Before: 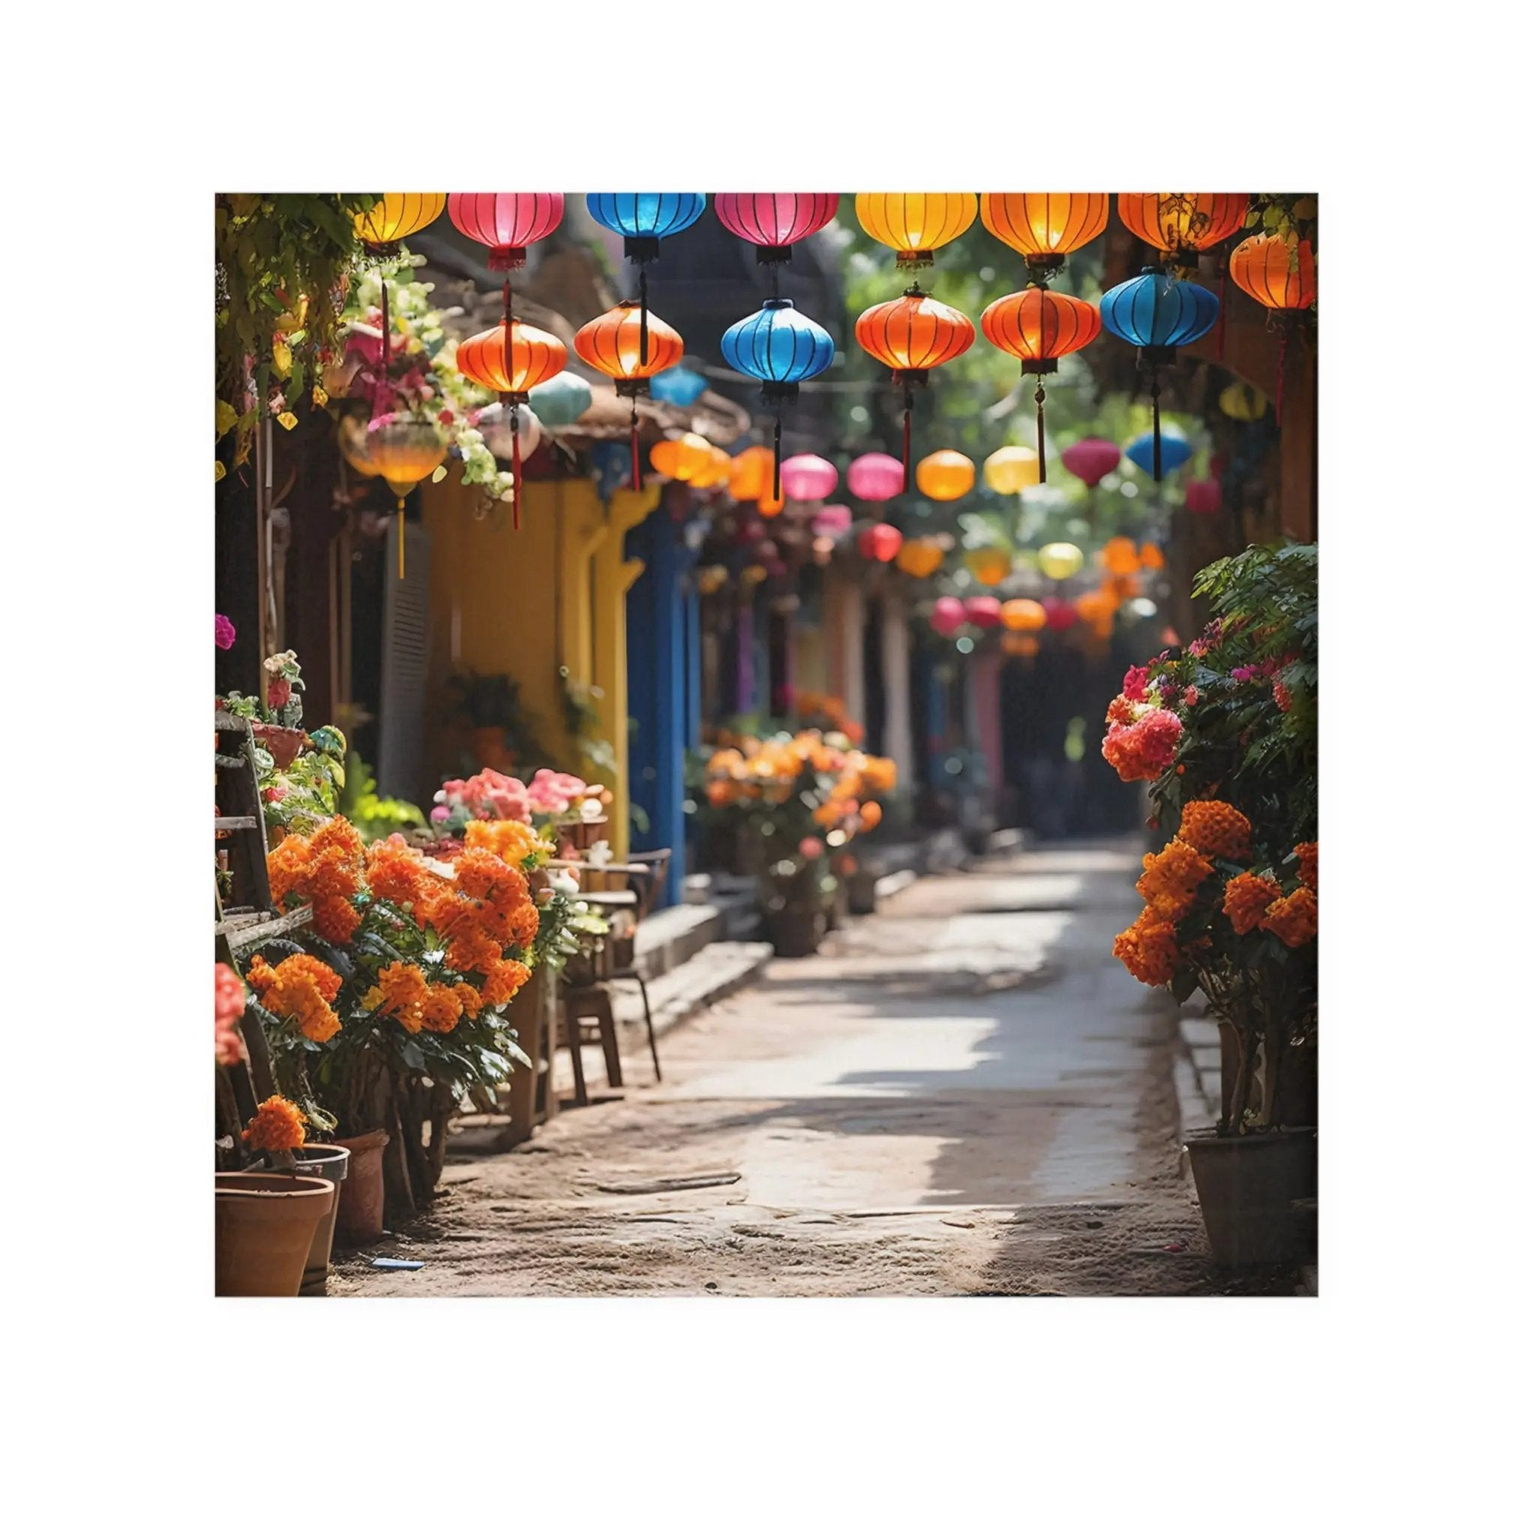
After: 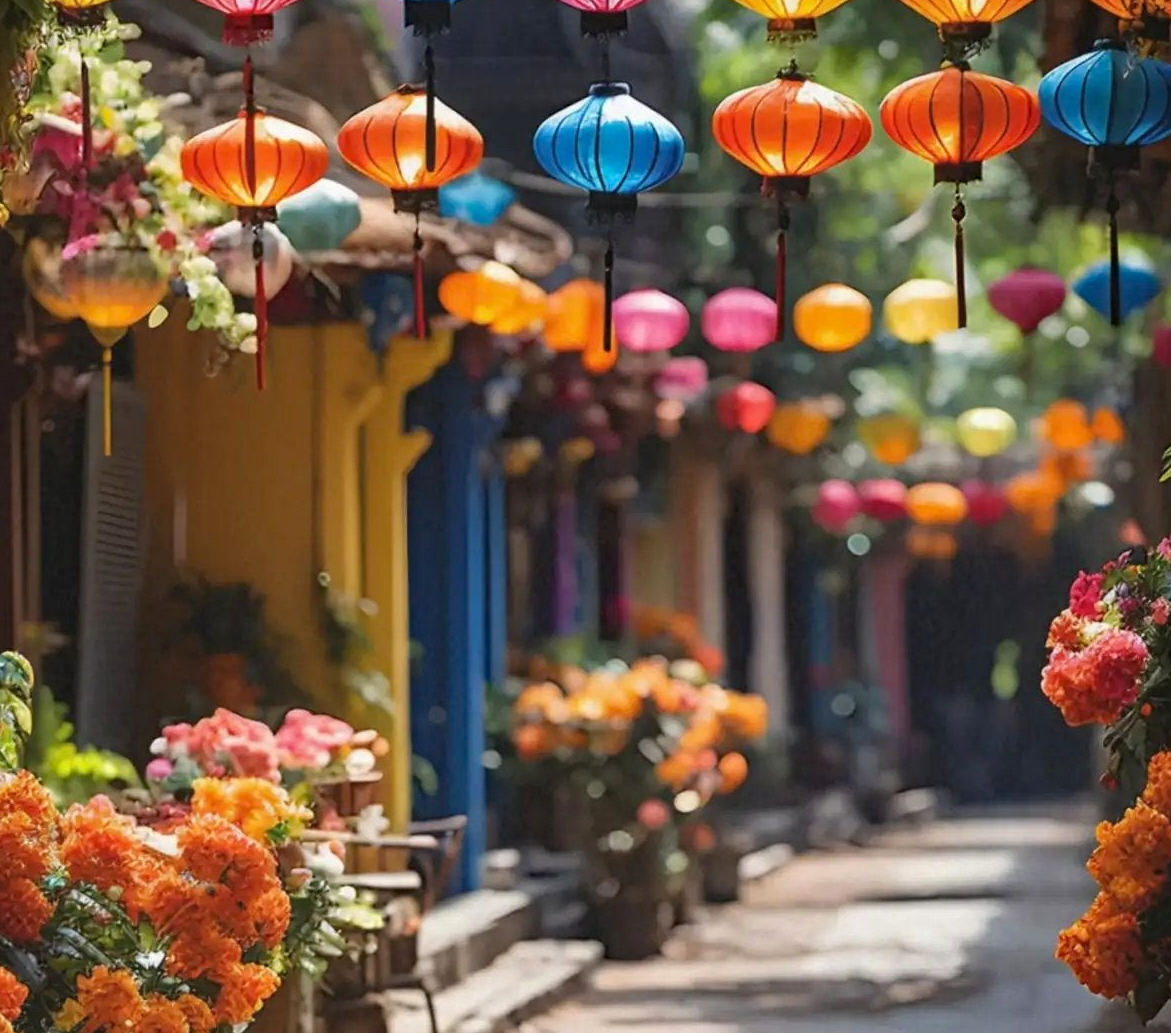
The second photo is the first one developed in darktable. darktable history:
crop: left 20.932%, top 15.471%, right 21.848%, bottom 34.081%
haze removal: compatibility mode true, adaptive false
